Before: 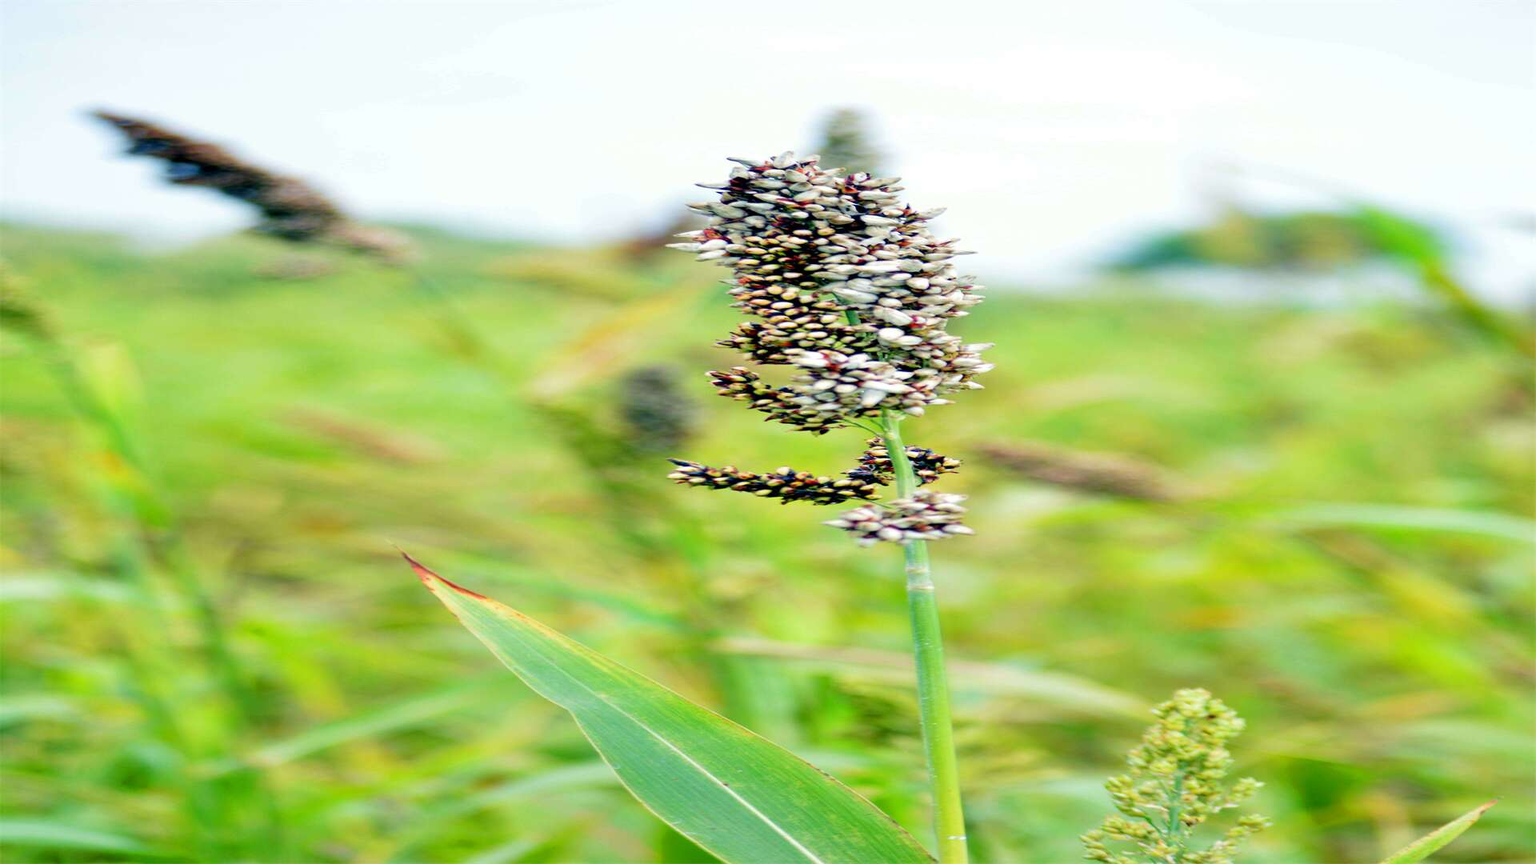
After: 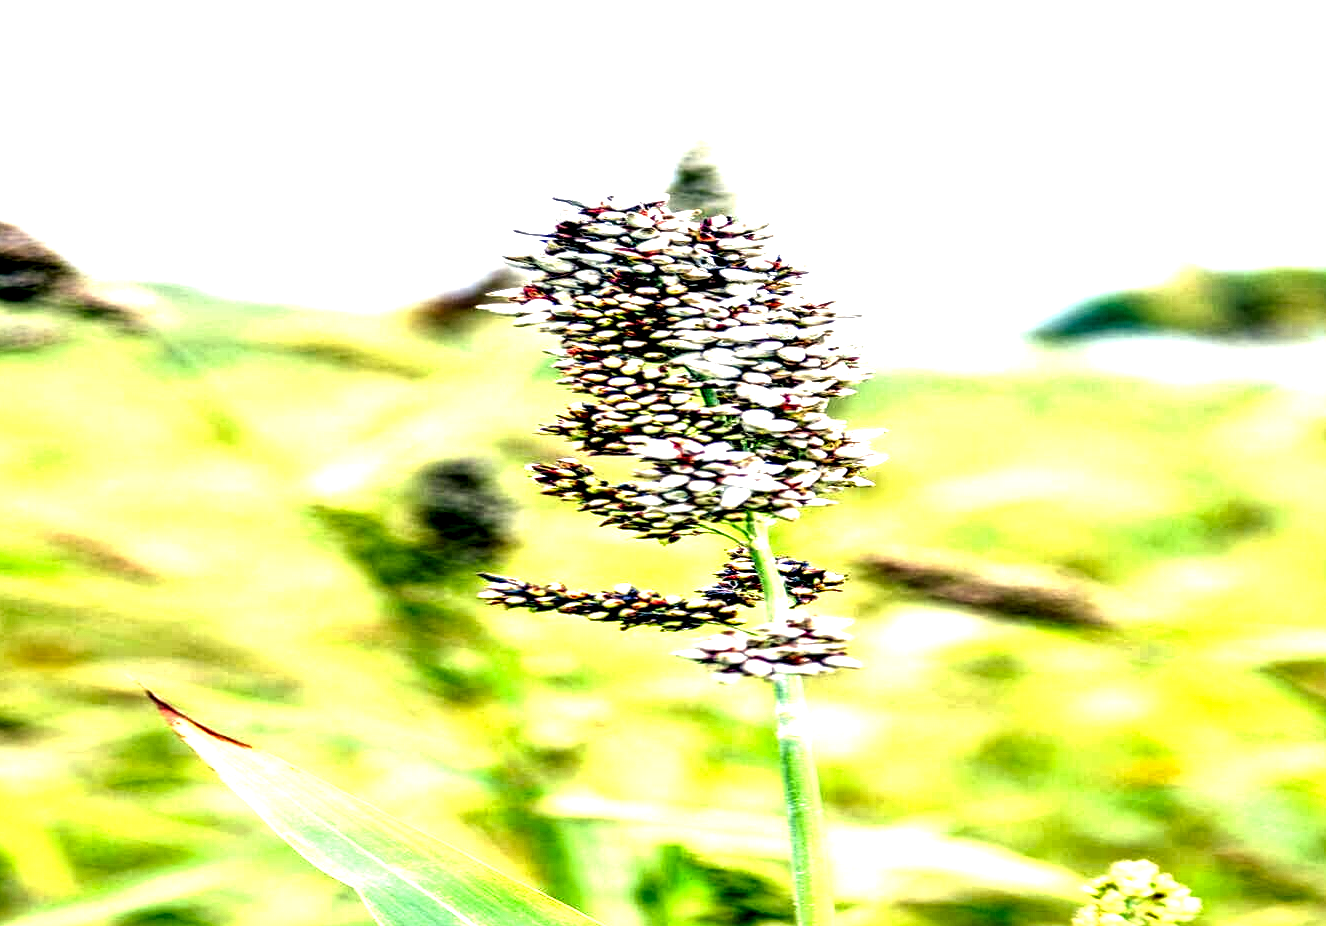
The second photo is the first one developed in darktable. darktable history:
tone equalizer: luminance estimator HSV value / RGB max
crop: left 18.552%, right 12.357%, bottom 14.243%
color correction: highlights a* 3.92, highlights b* 5.11
local contrast: highlights 116%, shadows 44%, detail 294%
exposure: exposure 1.146 EV, compensate highlight preservation false
